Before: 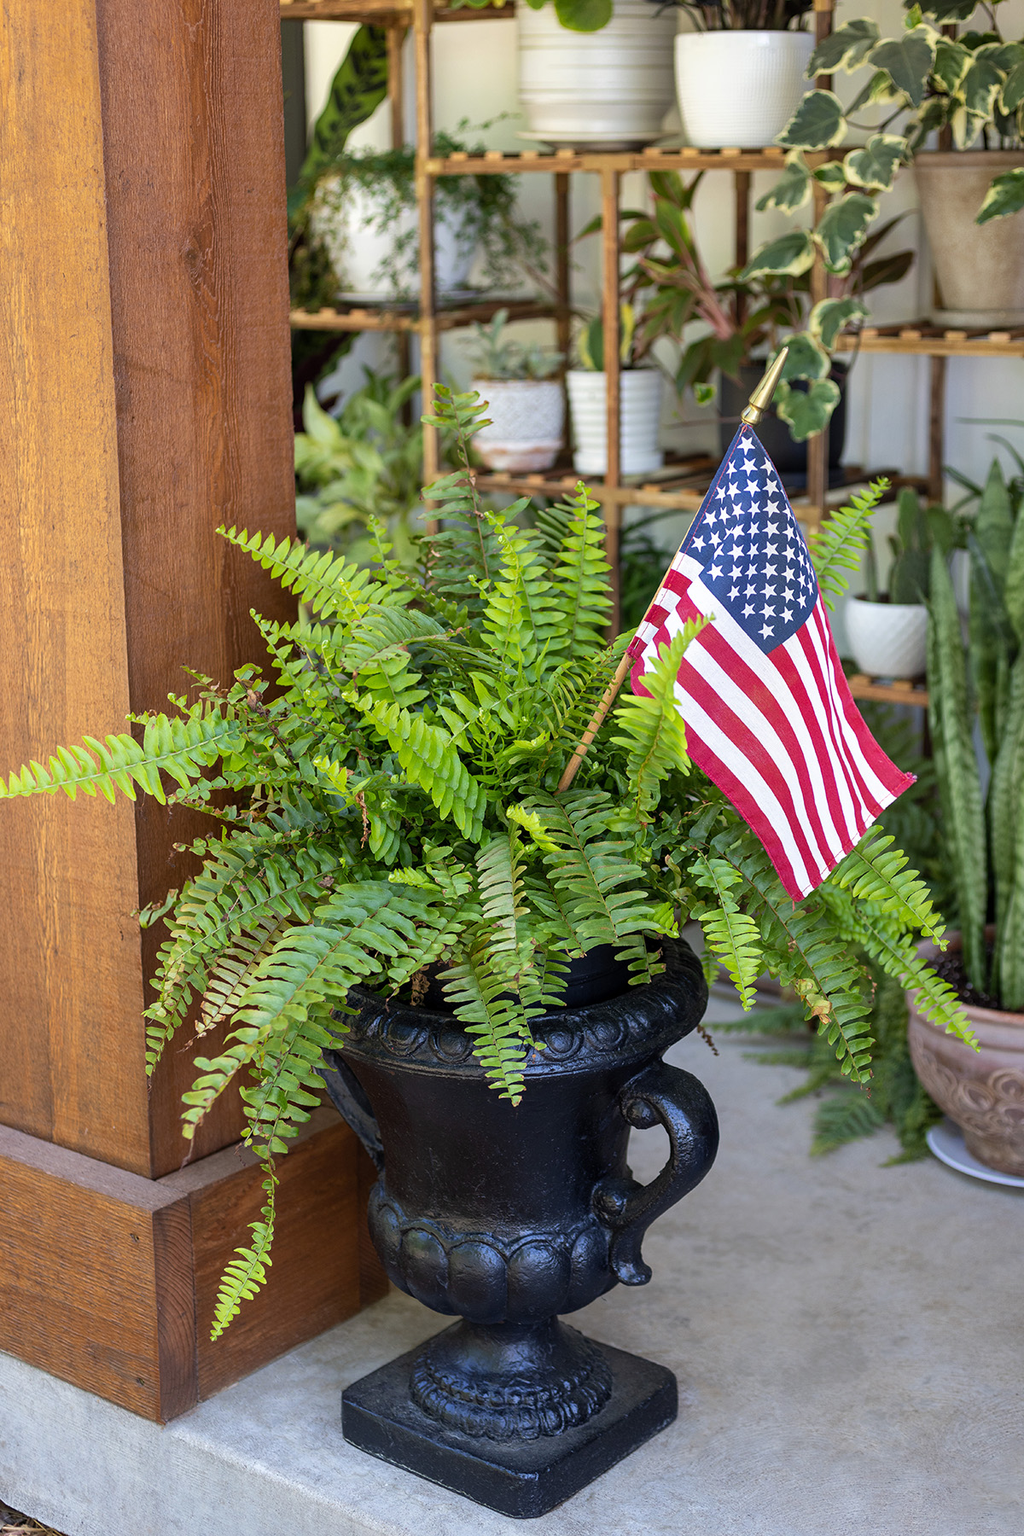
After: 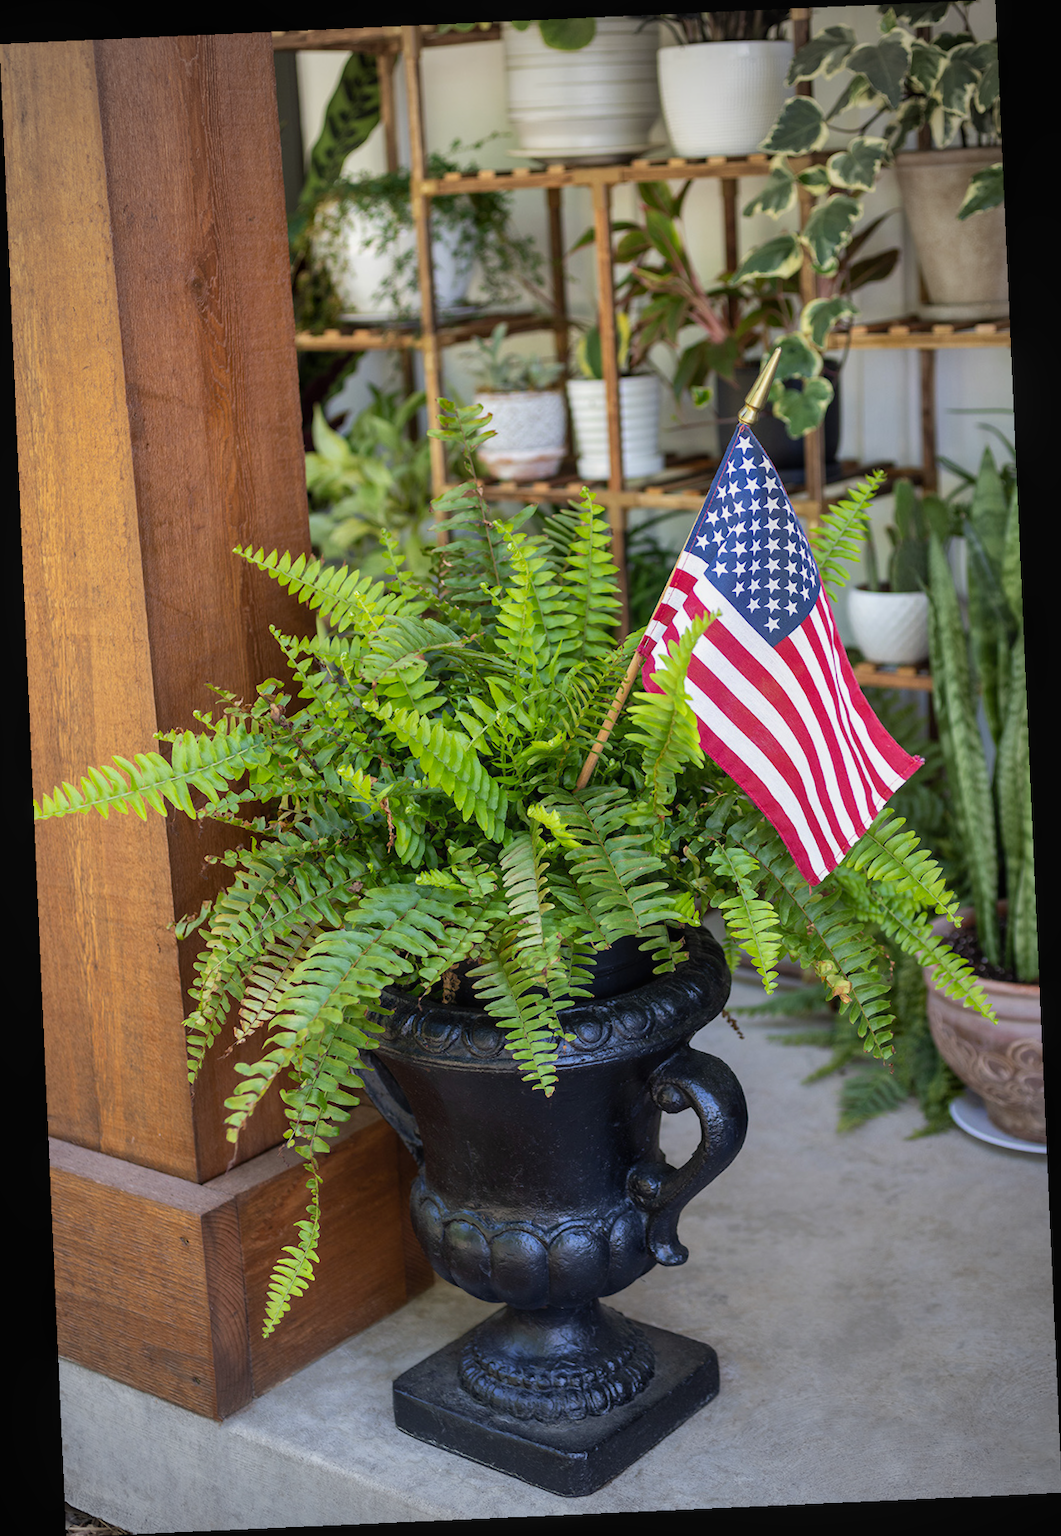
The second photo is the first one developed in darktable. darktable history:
rotate and perspective: rotation -2.56°, automatic cropping off
contrast equalizer: y [[0.5 ×4, 0.467, 0.376], [0.5 ×6], [0.5 ×6], [0 ×6], [0 ×6]]
local contrast: detail 110%
vignetting: fall-off start 71.74%
